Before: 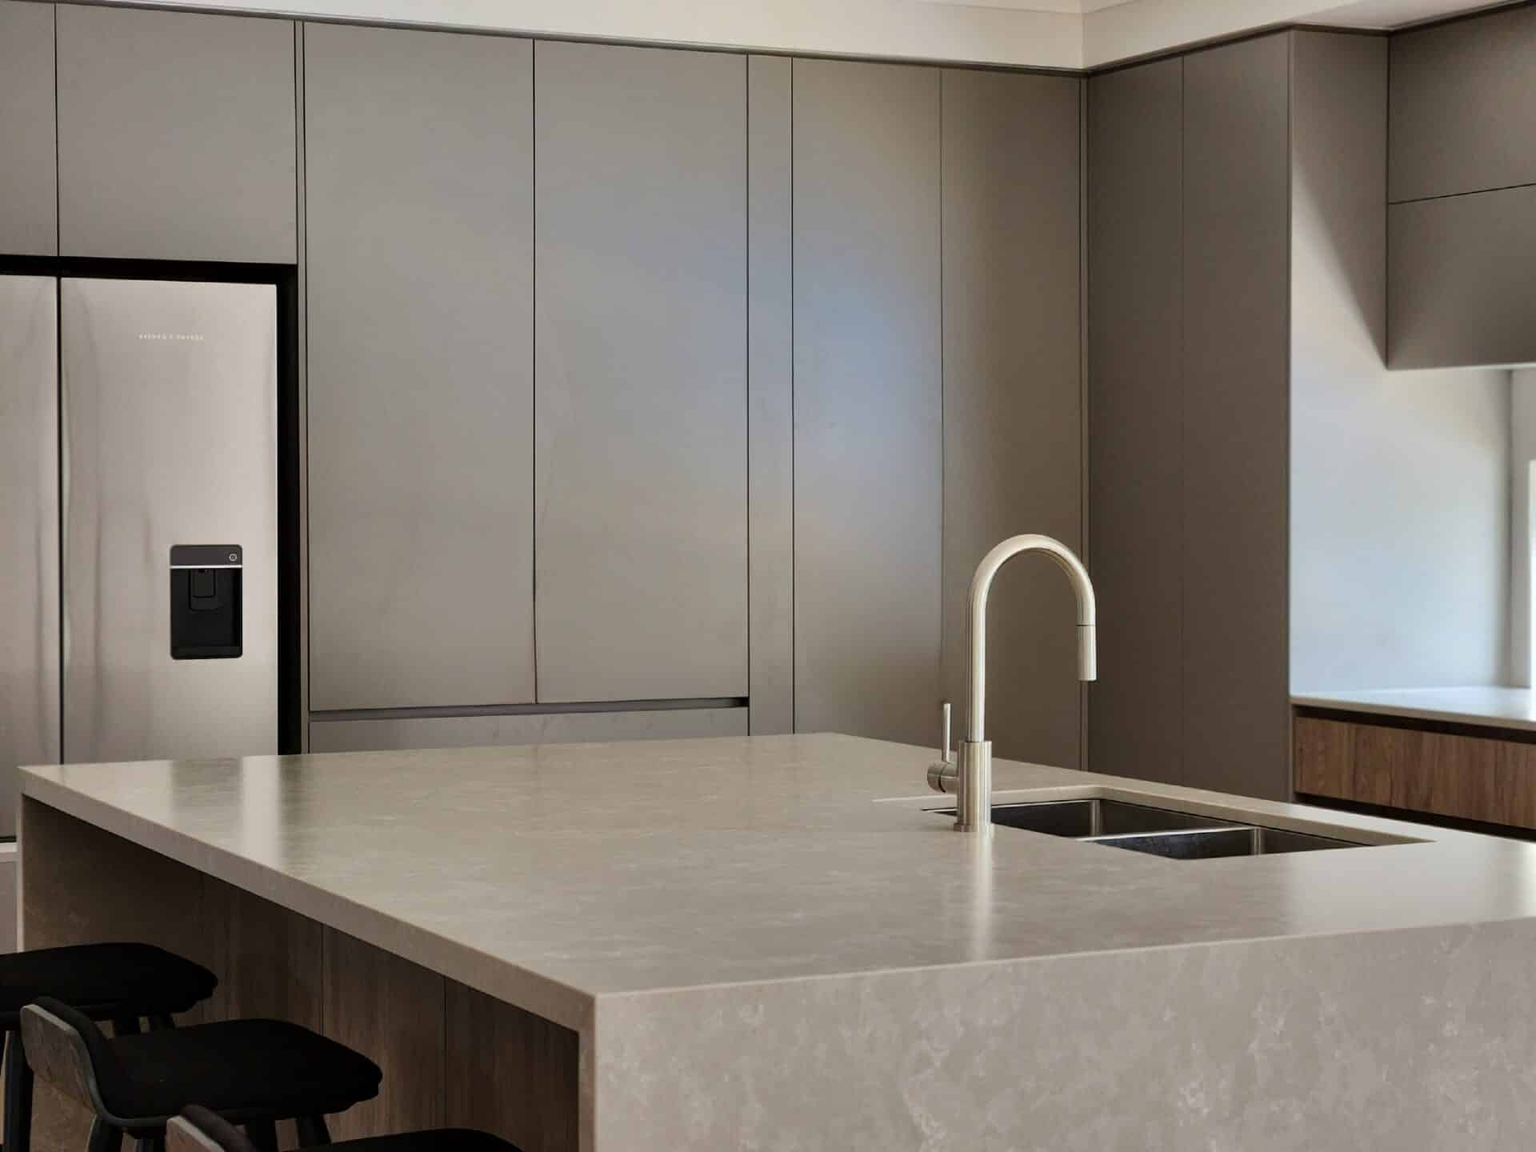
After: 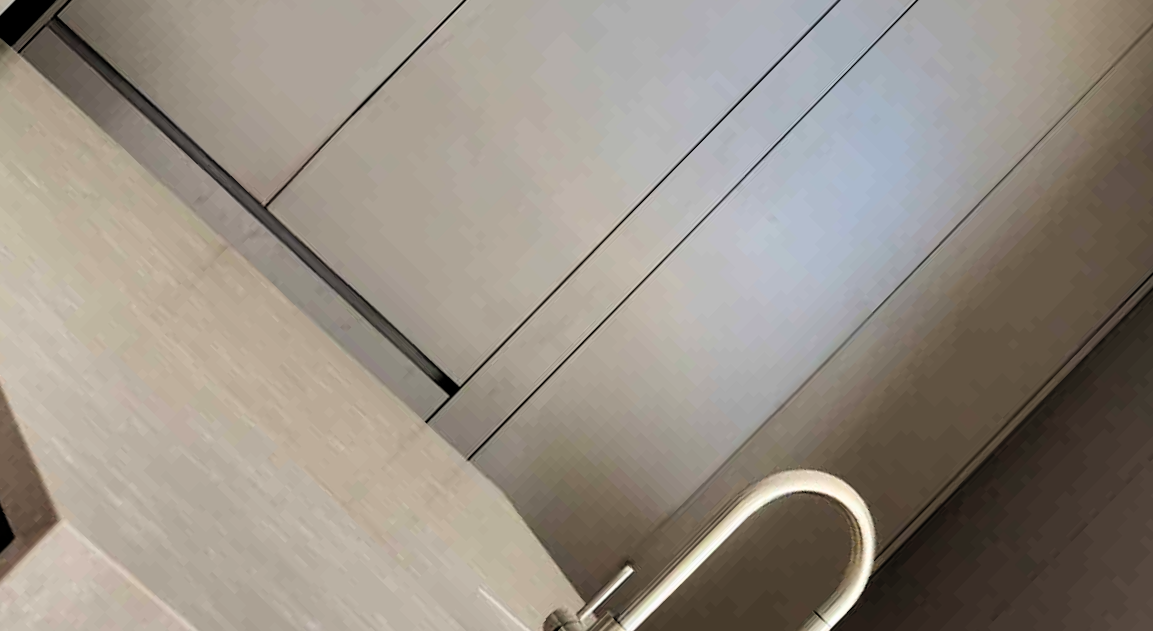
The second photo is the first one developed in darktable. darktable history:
contrast brightness saturation: contrast 0.073, brightness 0.077, saturation 0.18
filmic rgb: black relative exposure -5.63 EV, white relative exposure 2.51 EV, target black luminance 0%, hardness 4.52, latitude 66.88%, contrast 1.469, shadows ↔ highlights balance -4.26%, contrast in shadows safe
crop and rotate: angle -44.51°, top 16.034%, right 0.978%, bottom 11.724%
